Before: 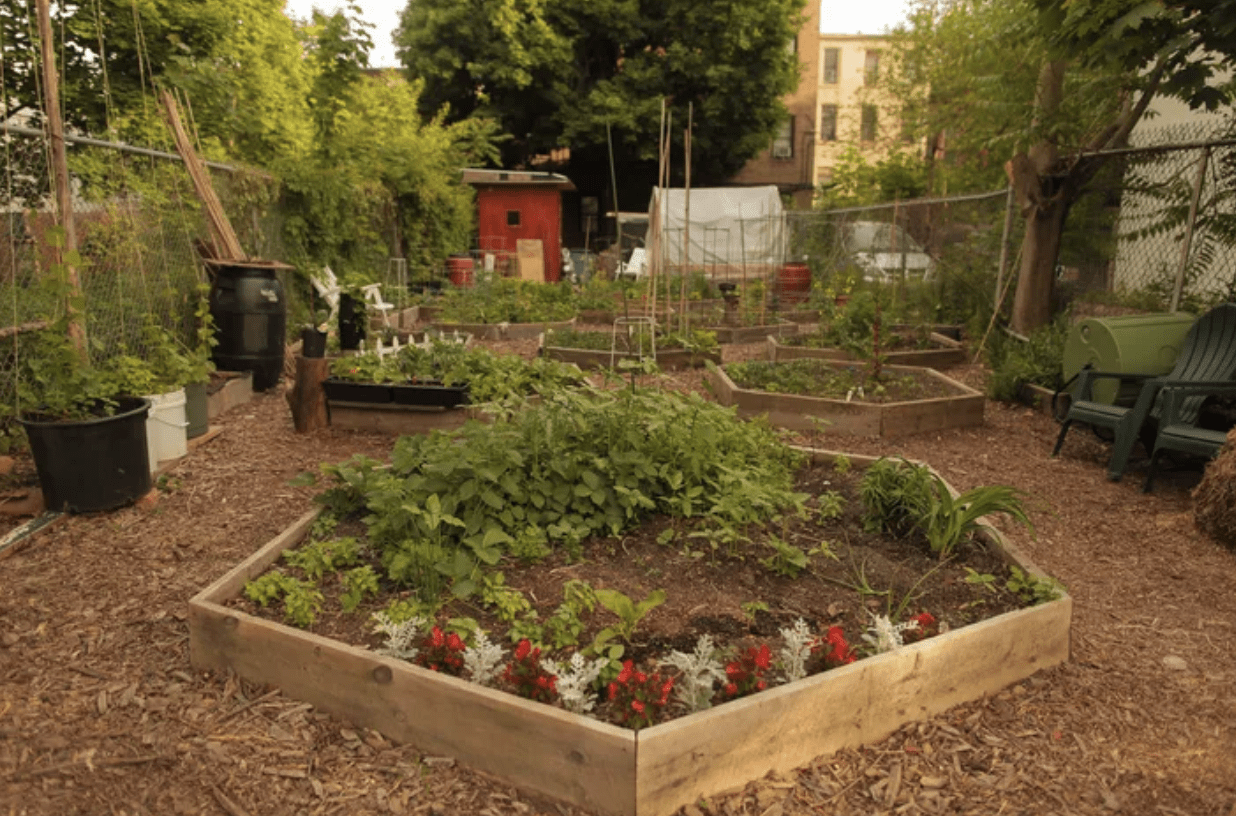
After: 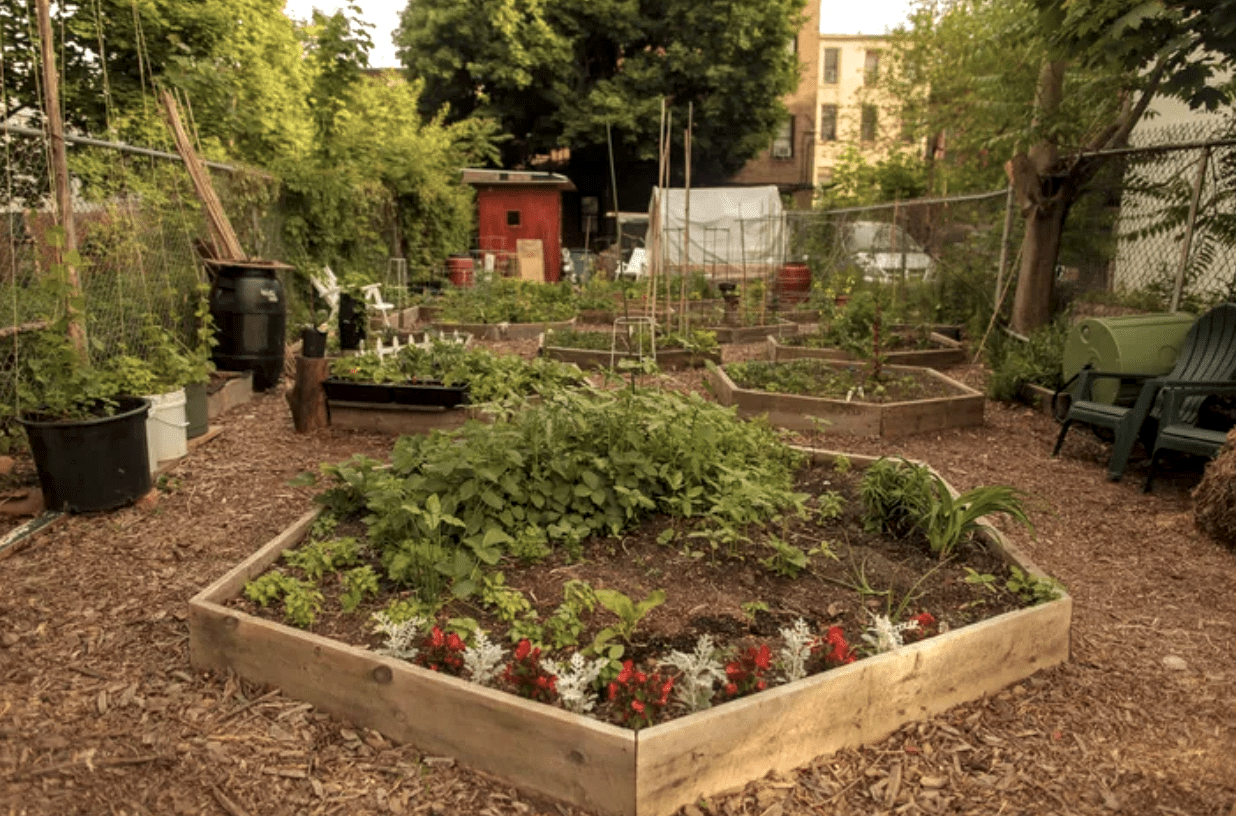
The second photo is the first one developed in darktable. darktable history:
shadows and highlights: shadows -11.87, white point adjustment 3.87, highlights 28.08
local contrast: detail 130%
